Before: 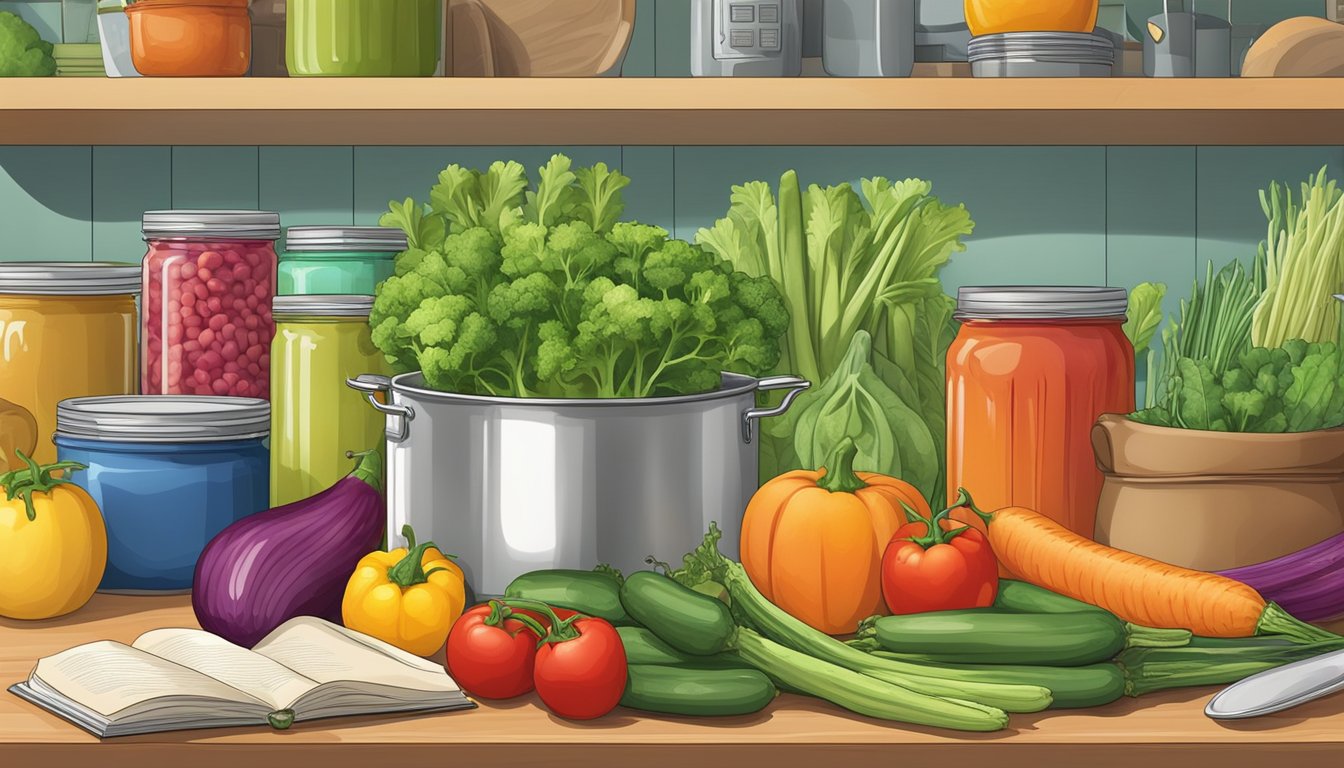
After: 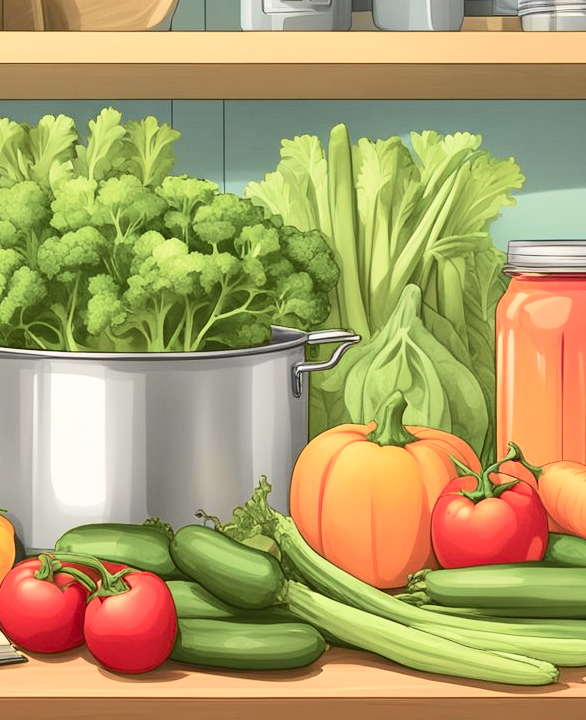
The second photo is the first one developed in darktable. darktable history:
crop: left 33.504%, top 6.061%, right 22.858%
tone curve: curves: ch0 [(0, 0.026) (0.184, 0.172) (0.391, 0.468) (0.446, 0.56) (0.605, 0.758) (0.831, 0.931) (0.992, 1)]; ch1 [(0, 0) (0.437, 0.447) (0.501, 0.502) (0.538, 0.539) (0.574, 0.589) (0.617, 0.64) (0.699, 0.749) (0.859, 0.919) (1, 1)]; ch2 [(0, 0) (0.33, 0.301) (0.421, 0.443) (0.447, 0.482) (0.499, 0.509) (0.538, 0.564) (0.585, 0.615) (0.664, 0.664) (1, 1)], color space Lab, independent channels
velvia: on, module defaults
